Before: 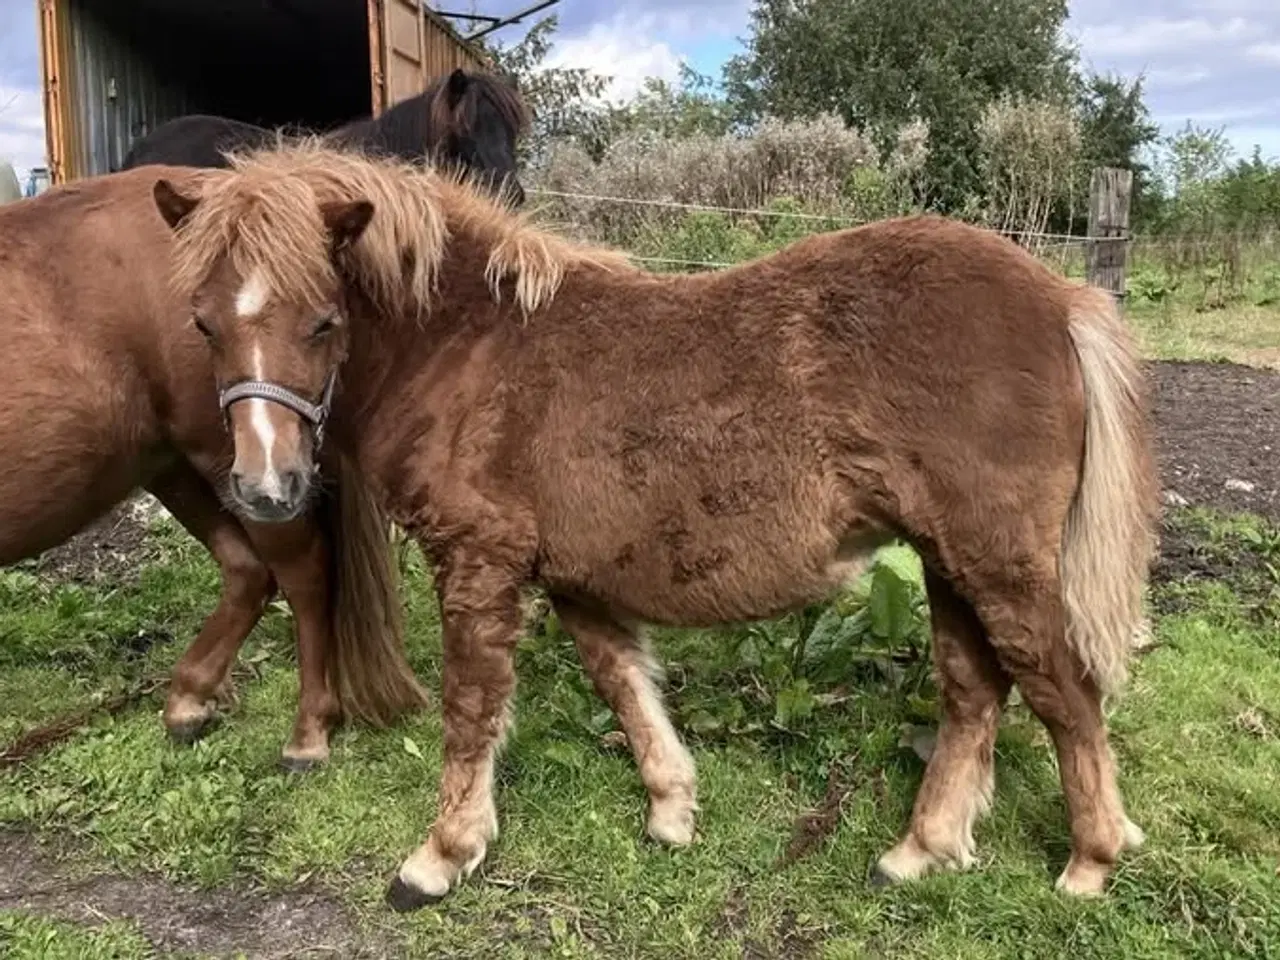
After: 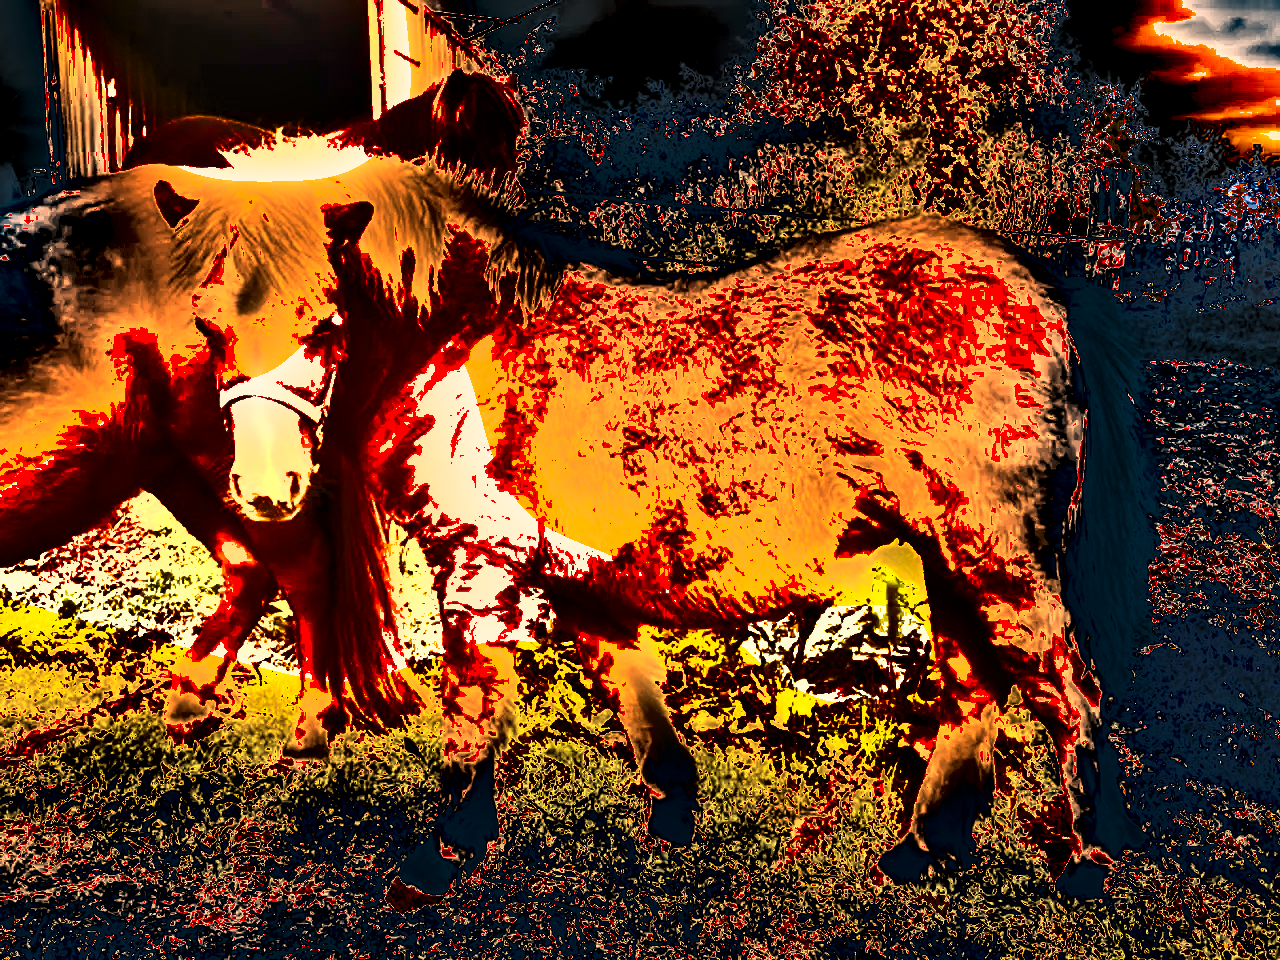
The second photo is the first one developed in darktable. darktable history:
color balance rgb: perceptual saturation grading › global saturation 30%, global vibrance 20%
exposure: black level correction 0, exposure 2.088 EV, compensate exposure bias true, compensate highlight preservation false
shadows and highlights: shadows 20.91, highlights -82.73, soften with gaussian
tone equalizer: -8 EV -1.08 EV, -7 EV -1.01 EV, -6 EV -0.867 EV, -5 EV -0.578 EV, -3 EV 0.578 EV, -2 EV 0.867 EV, -1 EV 1.01 EV, +0 EV 1.08 EV, edges refinement/feathering 500, mask exposure compensation -1.57 EV, preserve details no
white balance: red 1.467, blue 0.684
